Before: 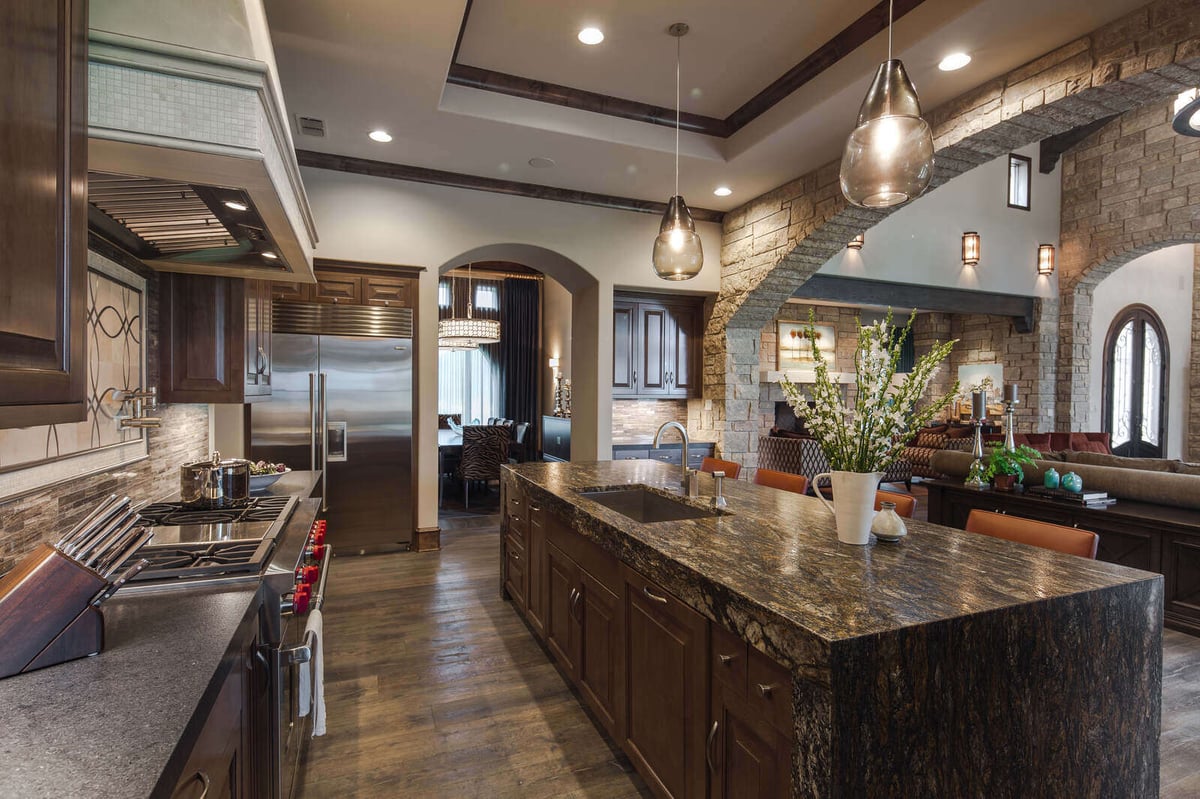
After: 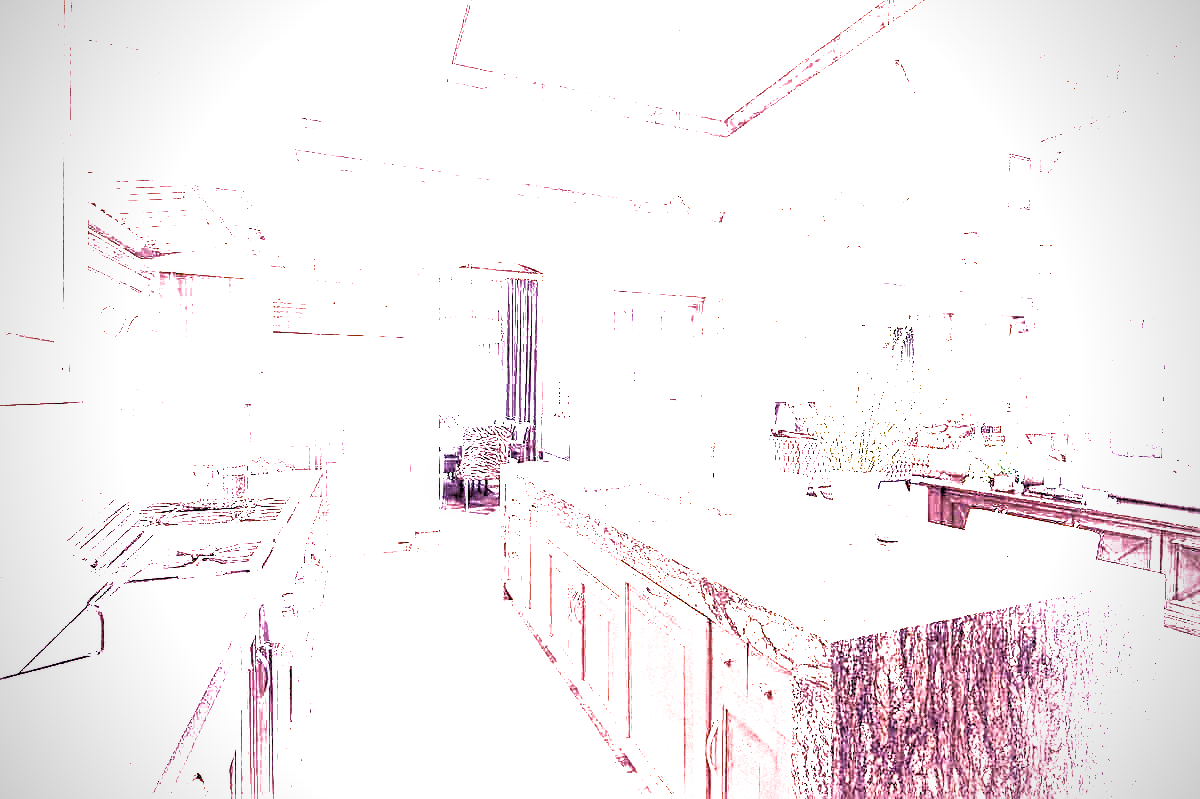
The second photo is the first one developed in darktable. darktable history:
white balance: red 2.229, blue 1.46
highlight reconstruction: on, module defaults
color calibration "scene-referred default": x 0.37, y 0.382, temperature 4313.32 K
lens correction: scale 1, crop 1, focal 35, aperture 4.5, distance 0.45, camera "Canon EOS RP", lens "Canon RF 35mm F1.8 MACRO IS STM"
exposure: black level correction 0, exposure 2.138 EV, compensate exposure bias true, compensate highlight preservation false
filmic rgb: black relative exposure -1 EV, white relative exposure 2.05 EV, hardness 1.52, contrast 2.25, enable highlight reconstruction true
haze removal: compatibility mode true, adaptive false
velvia: on, module defaults
local contrast: highlights 25%, shadows 75%, midtone range 0.75
rgb curve: curves: ch0 [(0, 0) (0.415, 0.237) (1, 1)]
sharpen: on, module defaults
vignetting: on, module defaults
